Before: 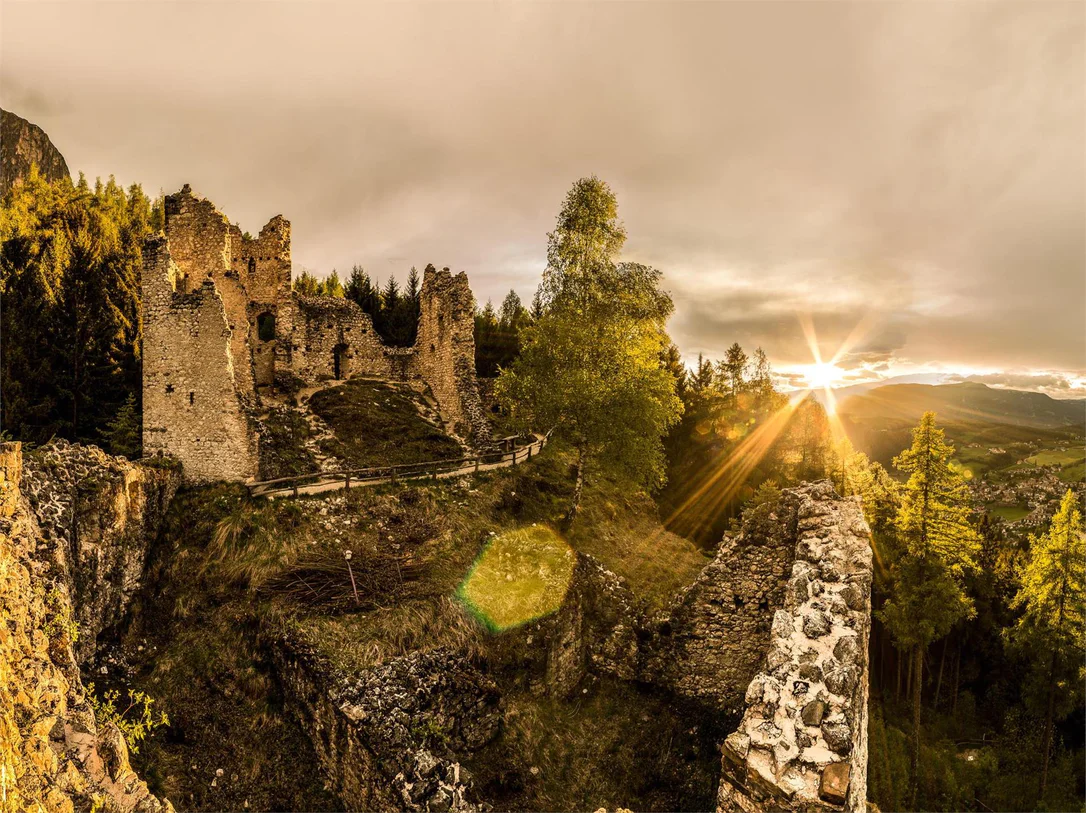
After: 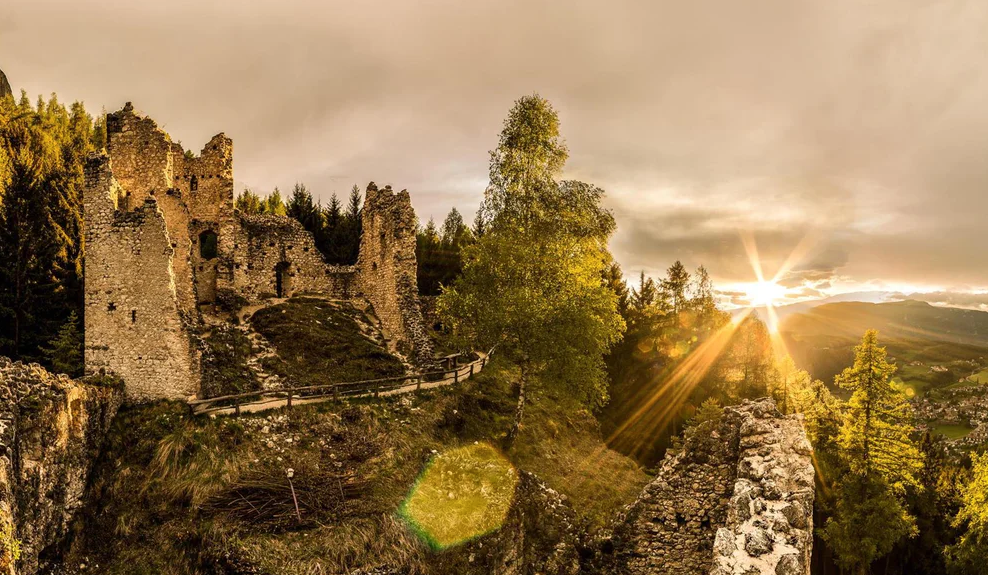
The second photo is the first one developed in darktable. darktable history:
crop: left 5.423%, top 10.171%, right 3.536%, bottom 19.009%
color balance rgb: perceptual saturation grading › global saturation 0.45%
